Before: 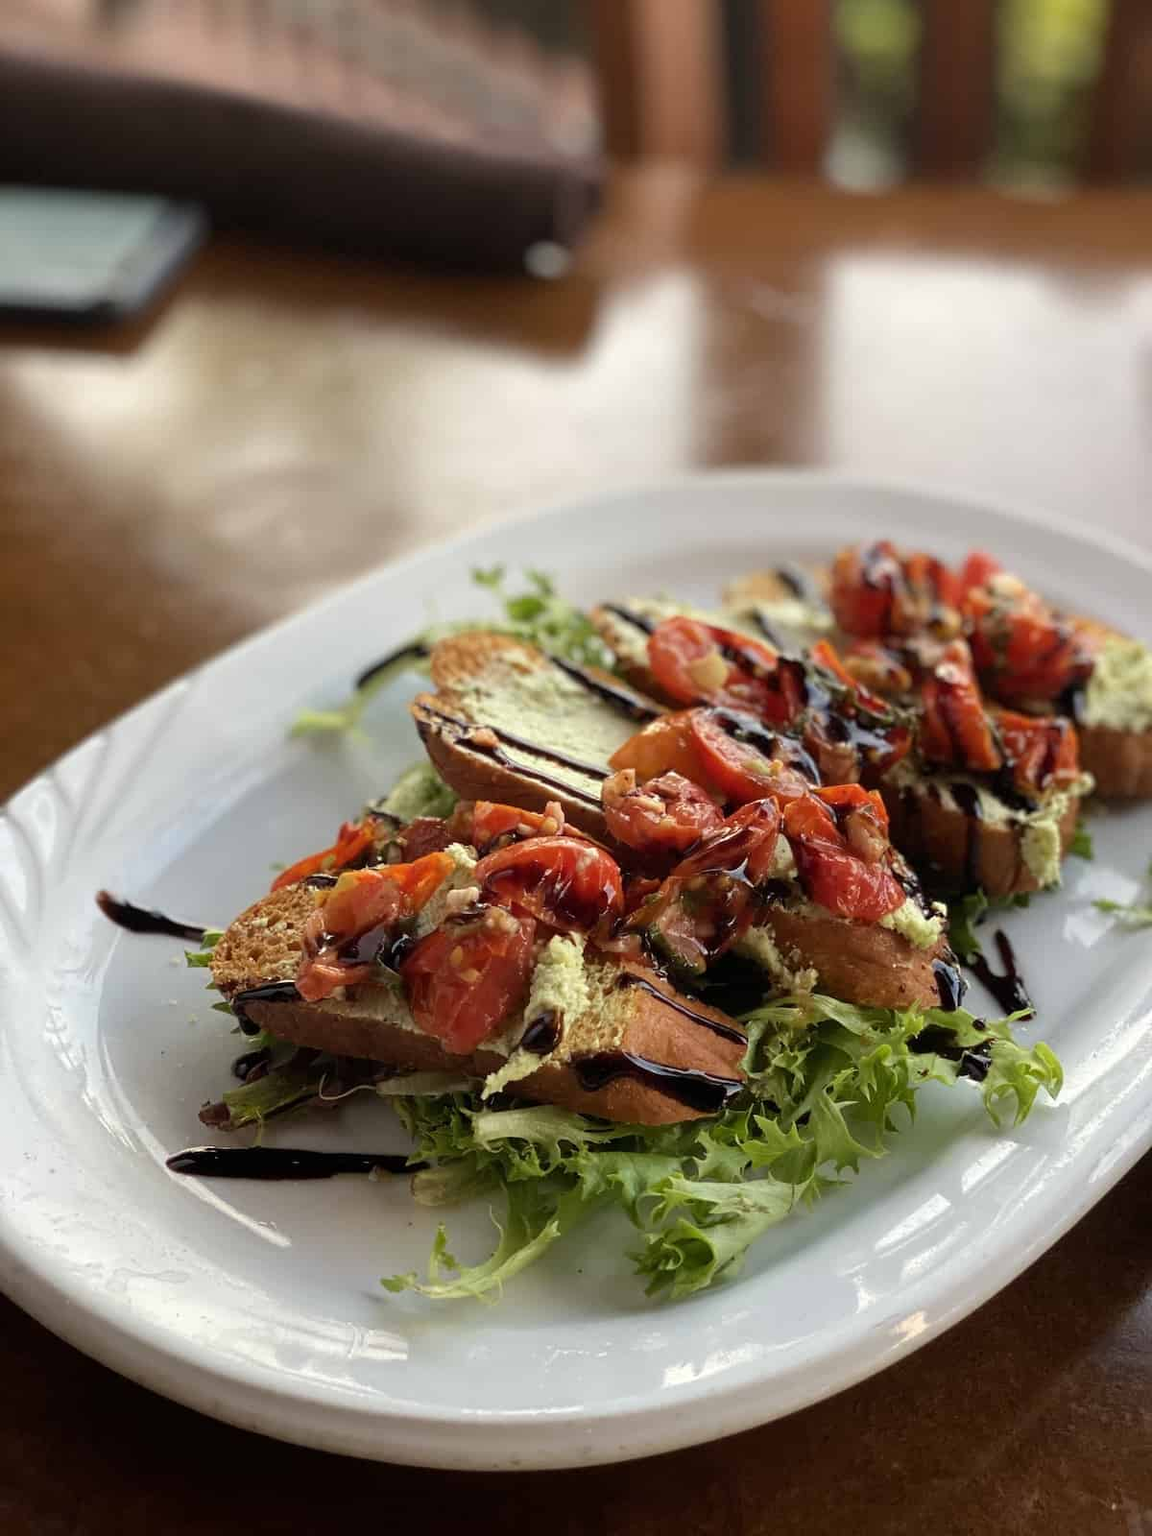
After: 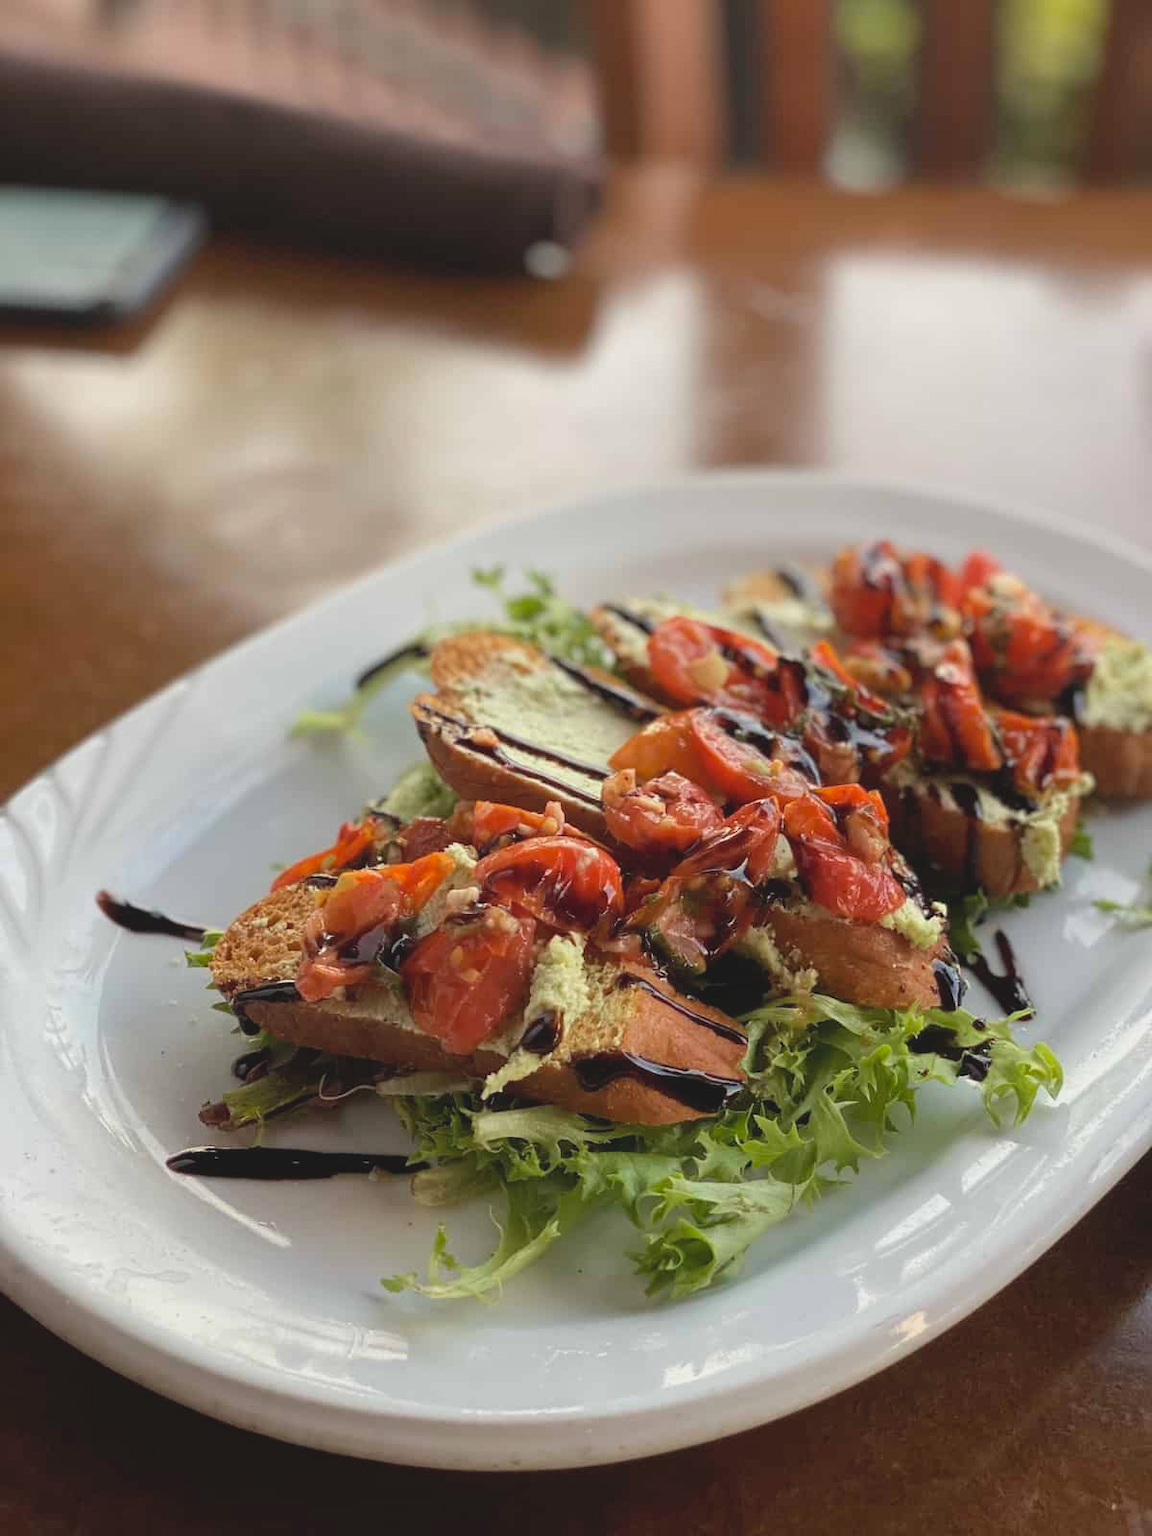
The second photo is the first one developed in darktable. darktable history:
contrast brightness saturation: contrast -0.134, brightness 0.044, saturation -0.132
